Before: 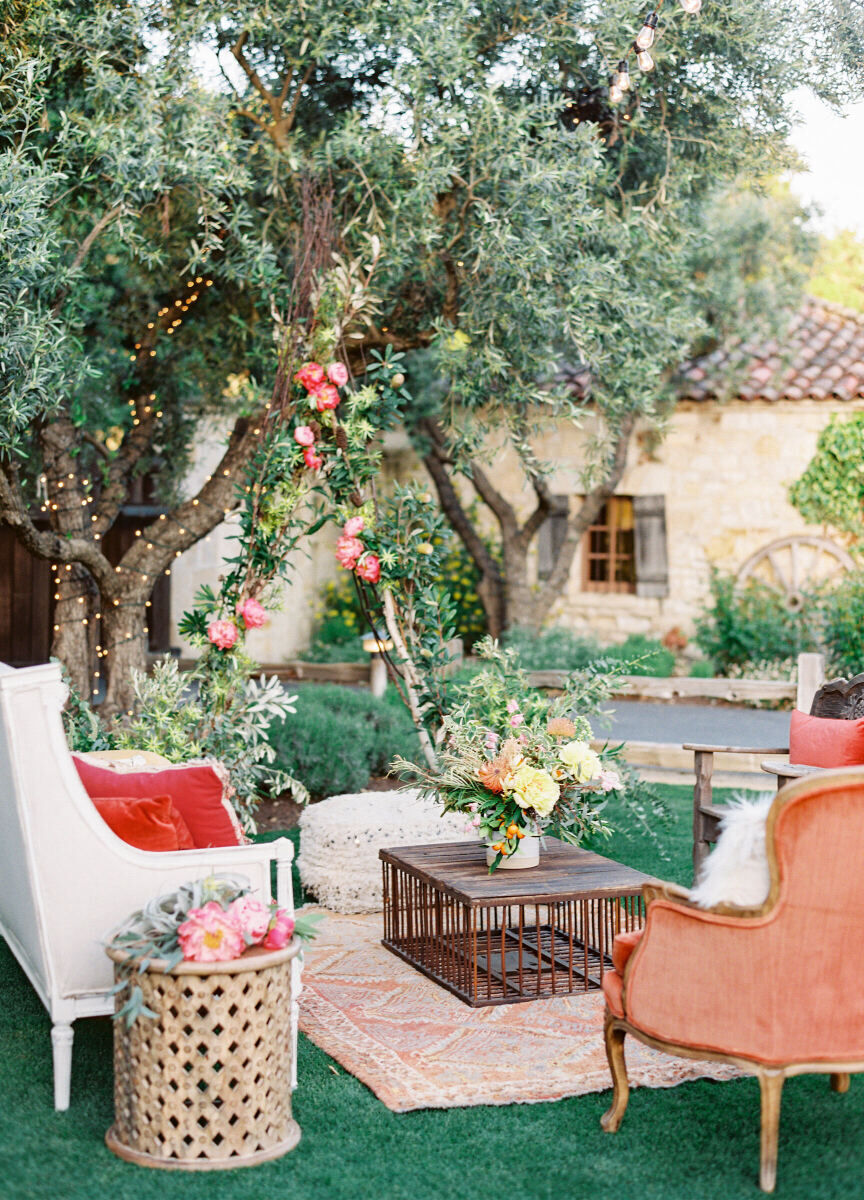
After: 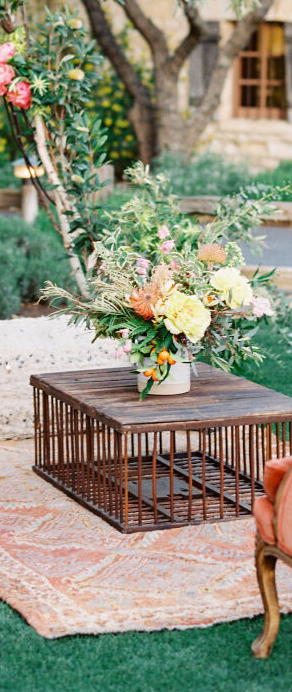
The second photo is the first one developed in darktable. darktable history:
crop: left 40.47%, top 39.551%, right 25.627%, bottom 2.709%
